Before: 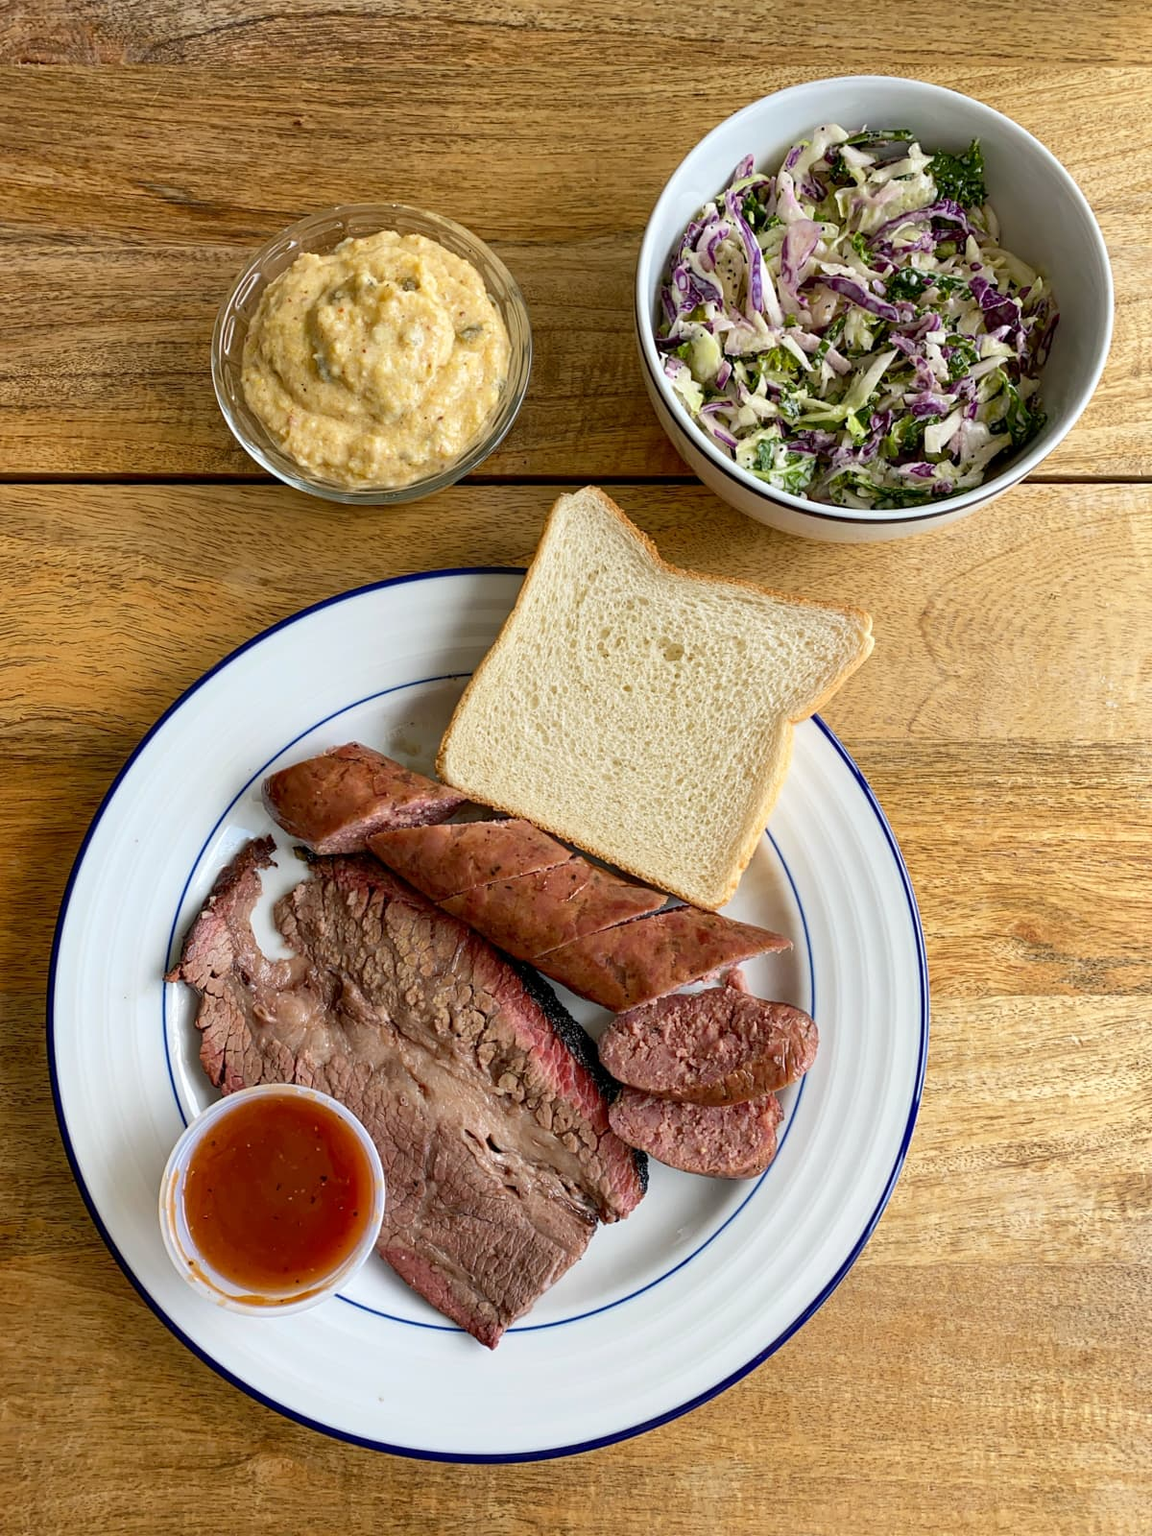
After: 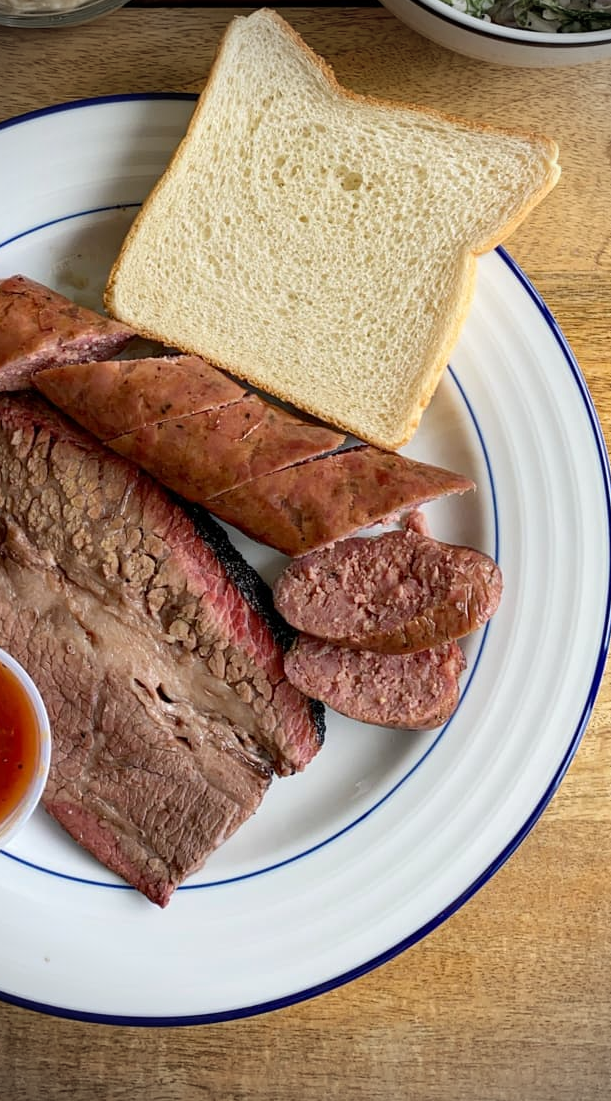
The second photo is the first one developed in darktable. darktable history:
crop and rotate: left 29.237%, top 31.152%, right 19.807%
vignetting: fall-off radius 31.48%, brightness -0.472
